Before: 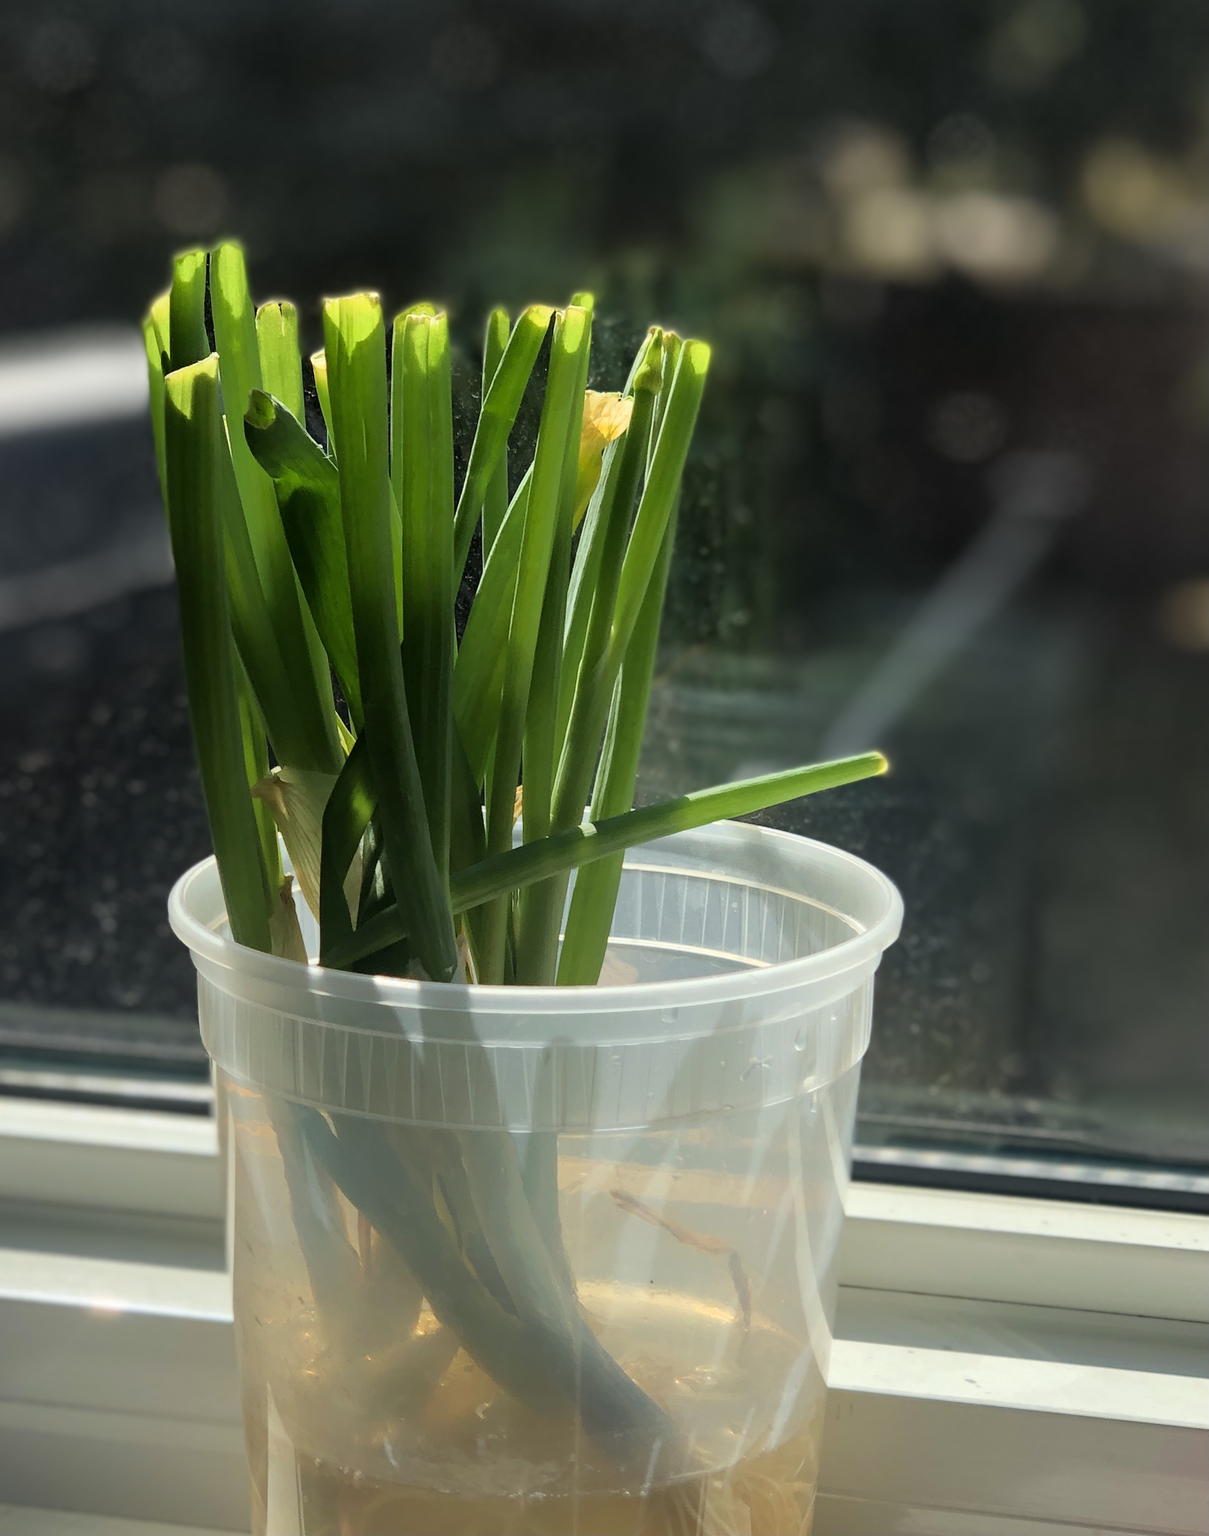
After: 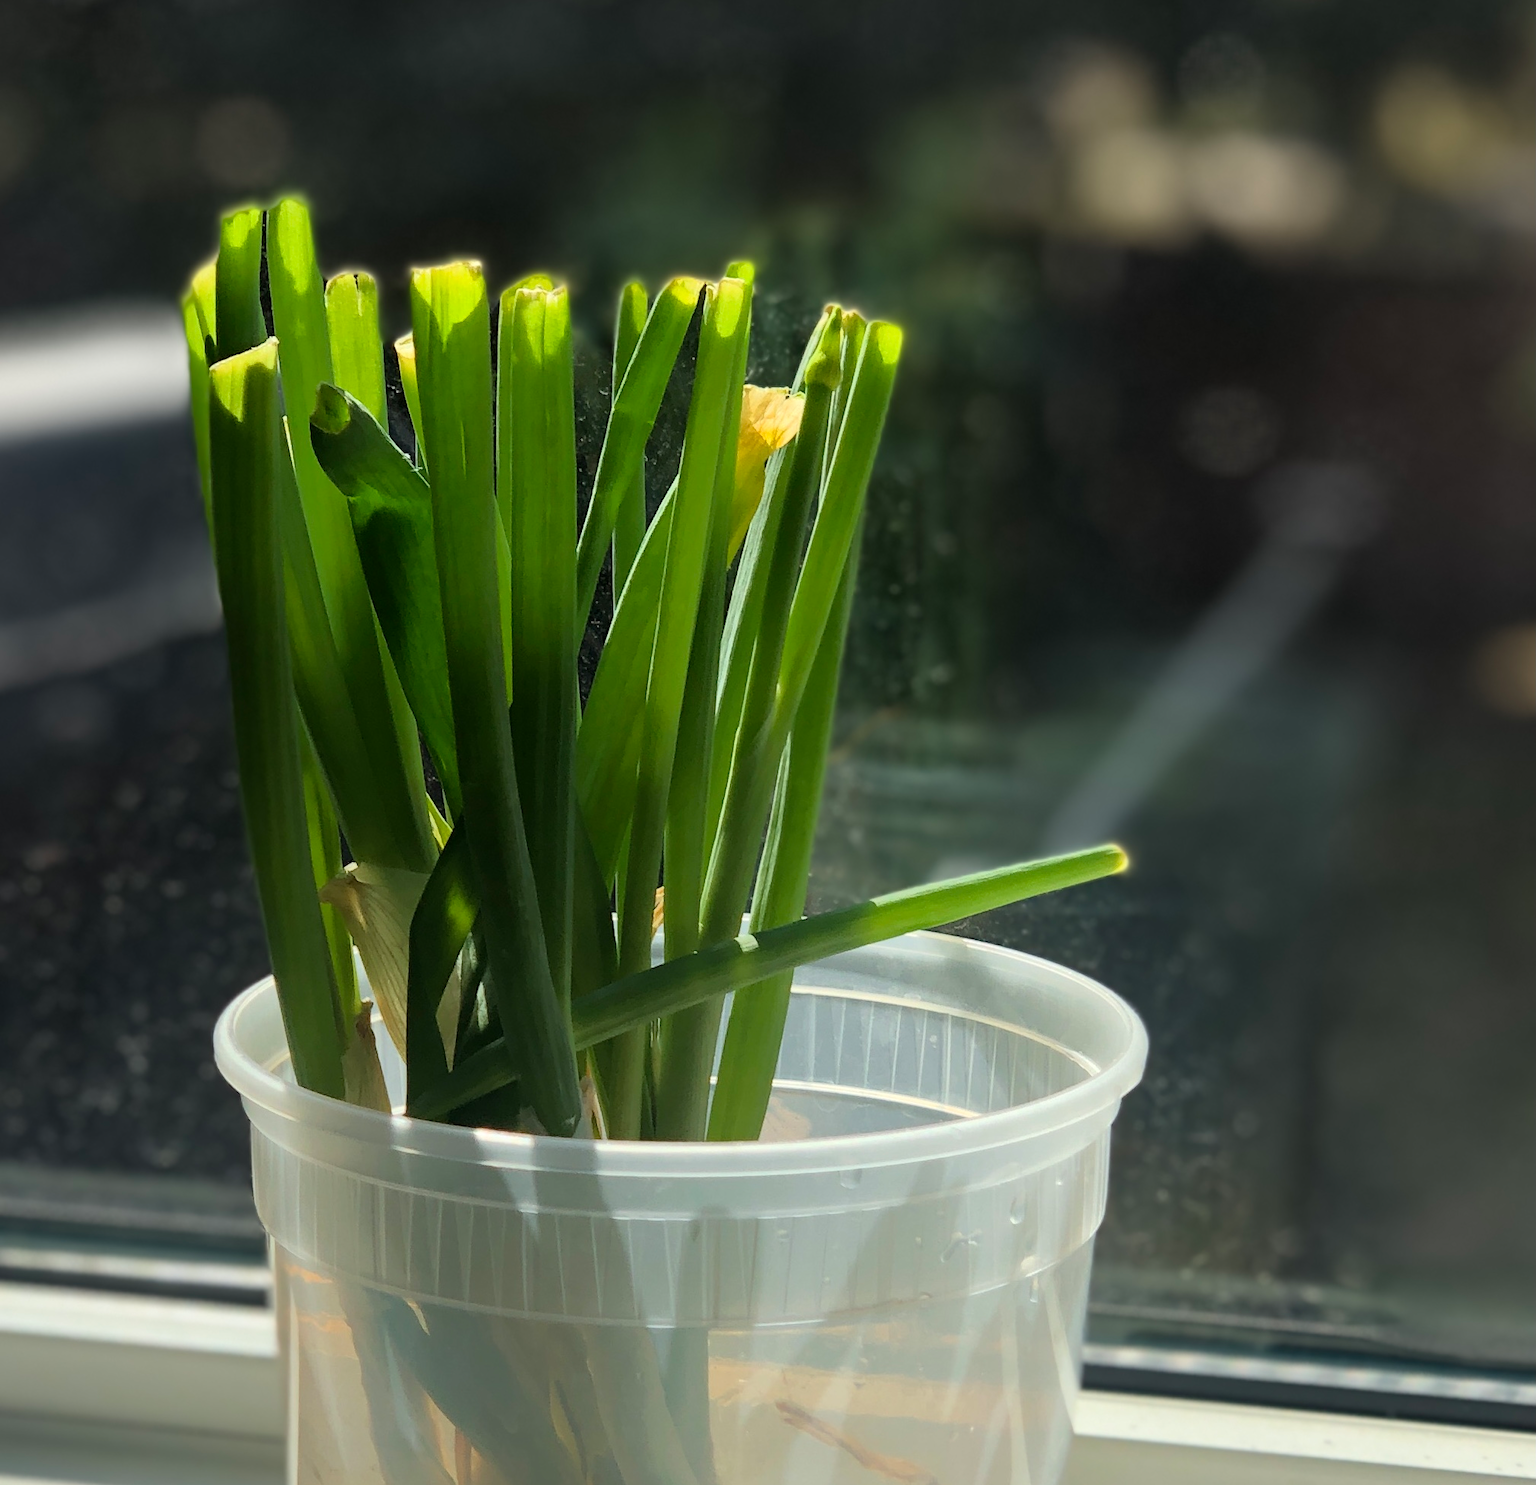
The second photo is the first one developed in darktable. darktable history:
crop: top 5.711%, bottom 18.134%
